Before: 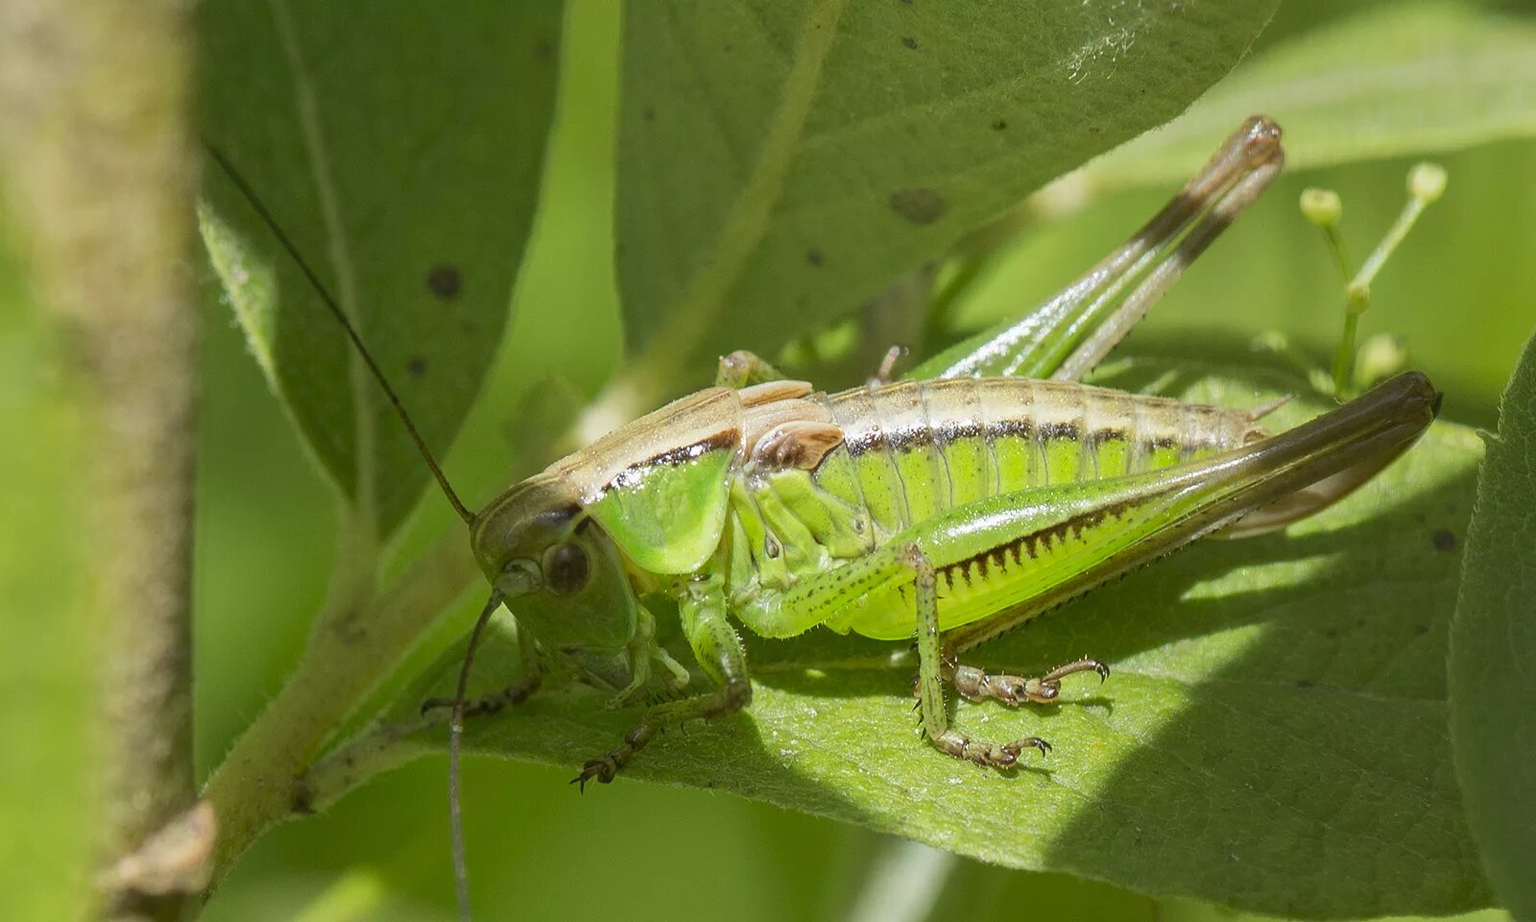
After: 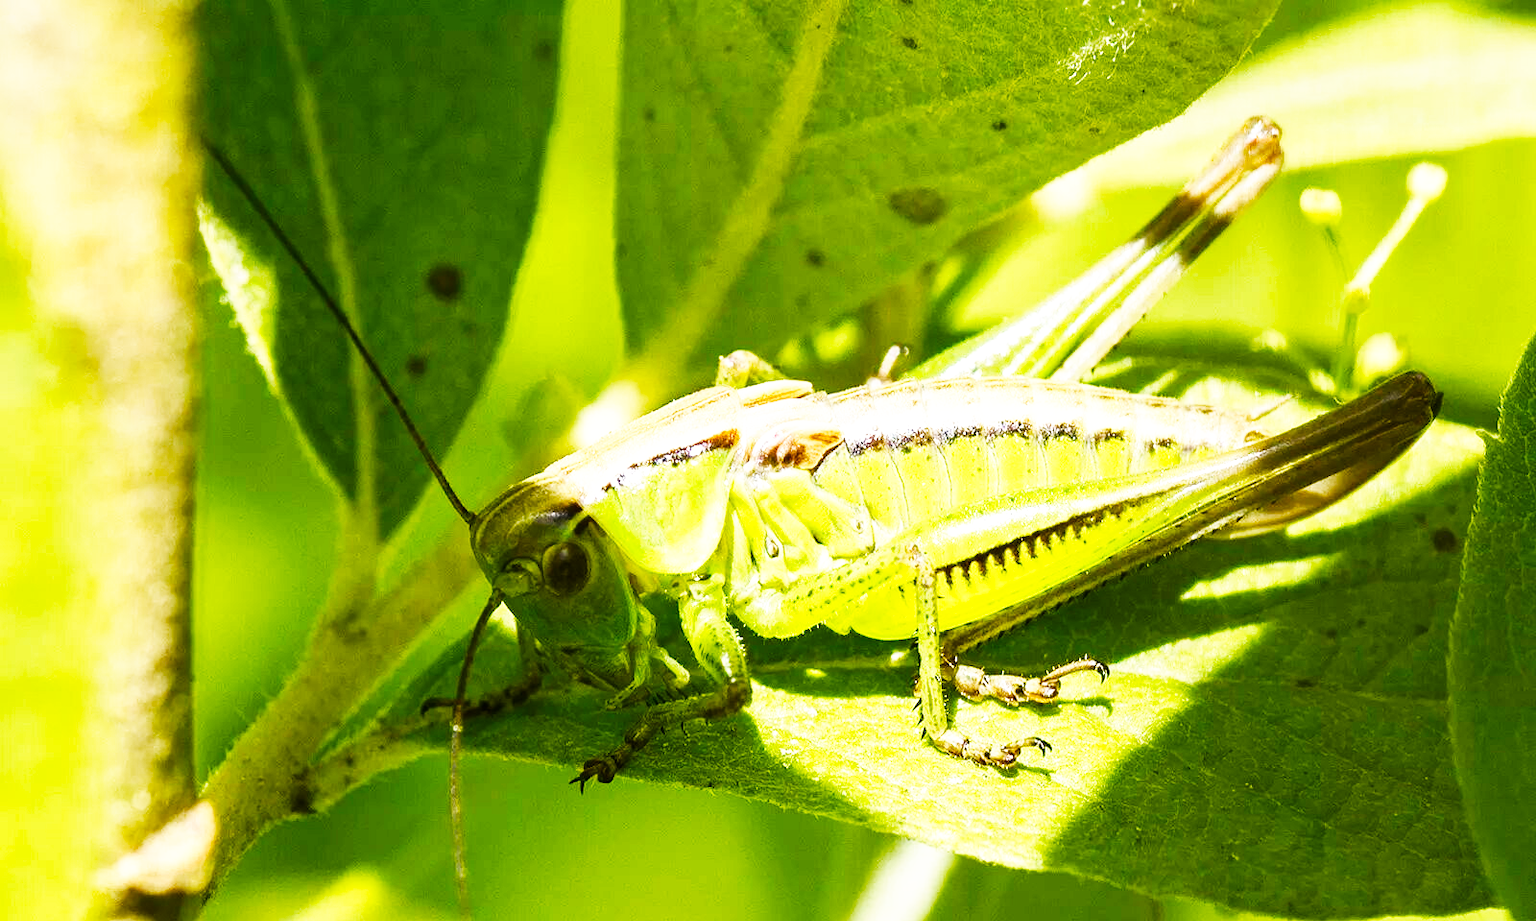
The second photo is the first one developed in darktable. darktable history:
tone equalizer: -8 EV -0.772 EV, -7 EV -0.69 EV, -6 EV -0.61 EV, -5 EV -0.404 EV, -3 EV 0.385 EV, -2 EV 0.6 EV, -1 EV 0.683 EV, +0 EV 0.773 EV, edges refinement/feathering 500, mask exposure compensation -1.57 EV, preserve details no
color balance rgb: highlights gain › chroma 0.962%, highlights gain › hue 25.09°, perceptual saturation grading › global saturation 27.214%, perceptual saturation grading › highlights -28.459%, perceptual saturation grading › mid-tones 15.938%, perceptual saturation grading › shadows 33.603%, global vibrance 20%
base curve: curves: ch0 [(0, 0) (0.007, 0.004) (0.027, 0.03) (0.046, 0.07) (0.207, 0.54) (0.442, 0.872) (0.673, 0.972) (1, 1)], preserve colors none
